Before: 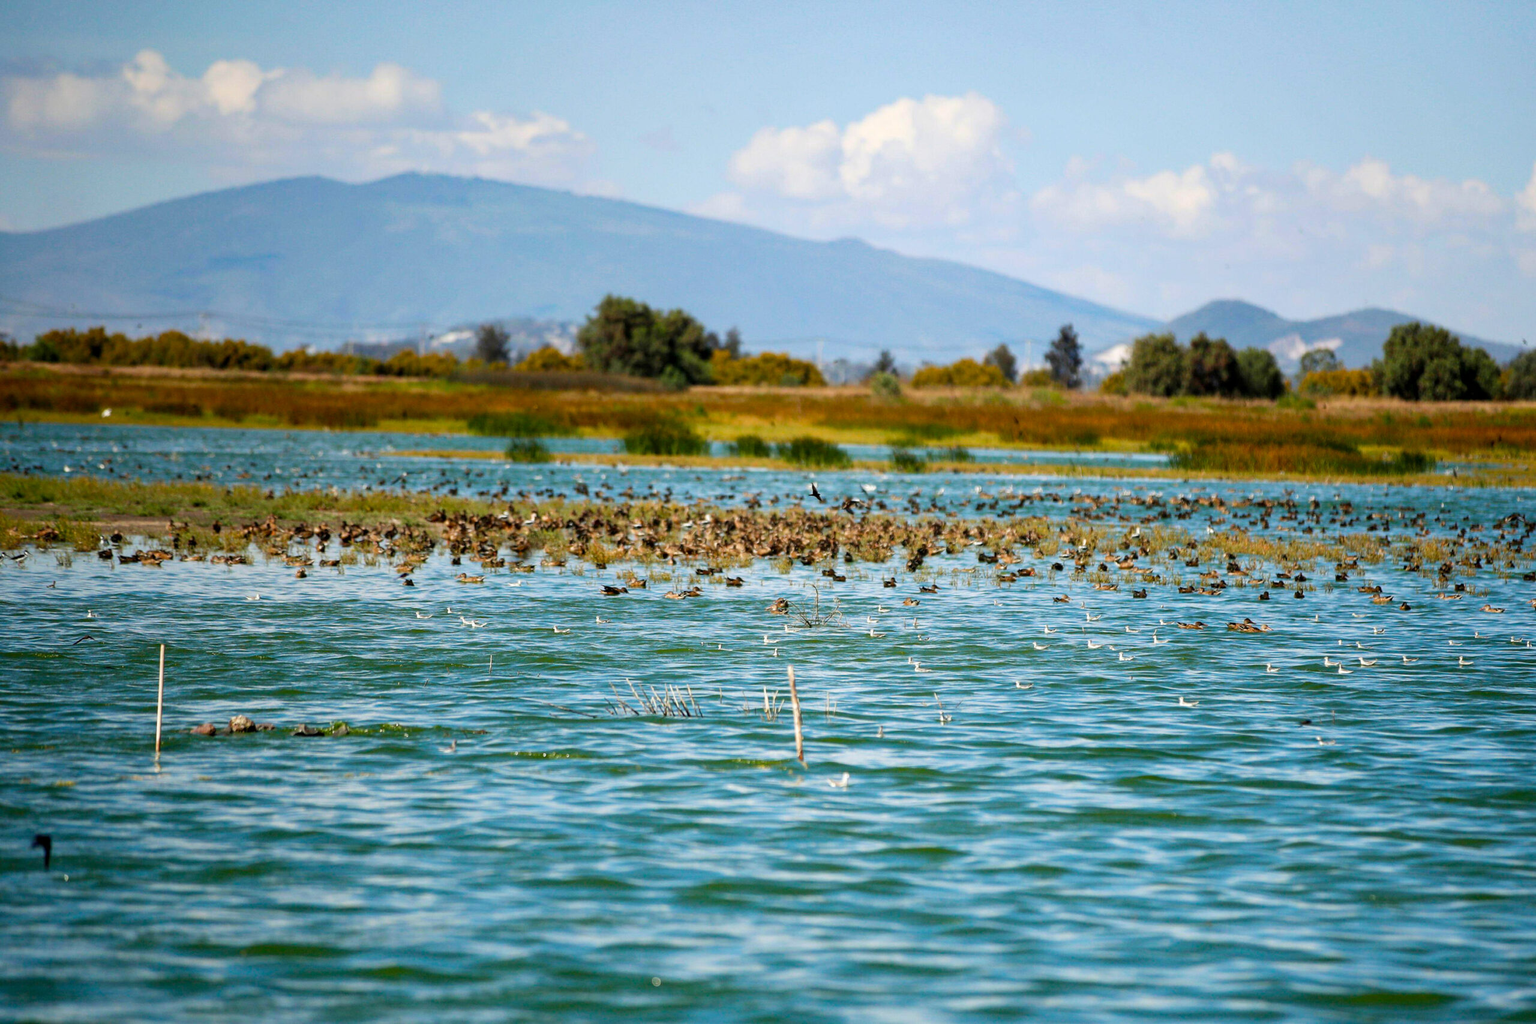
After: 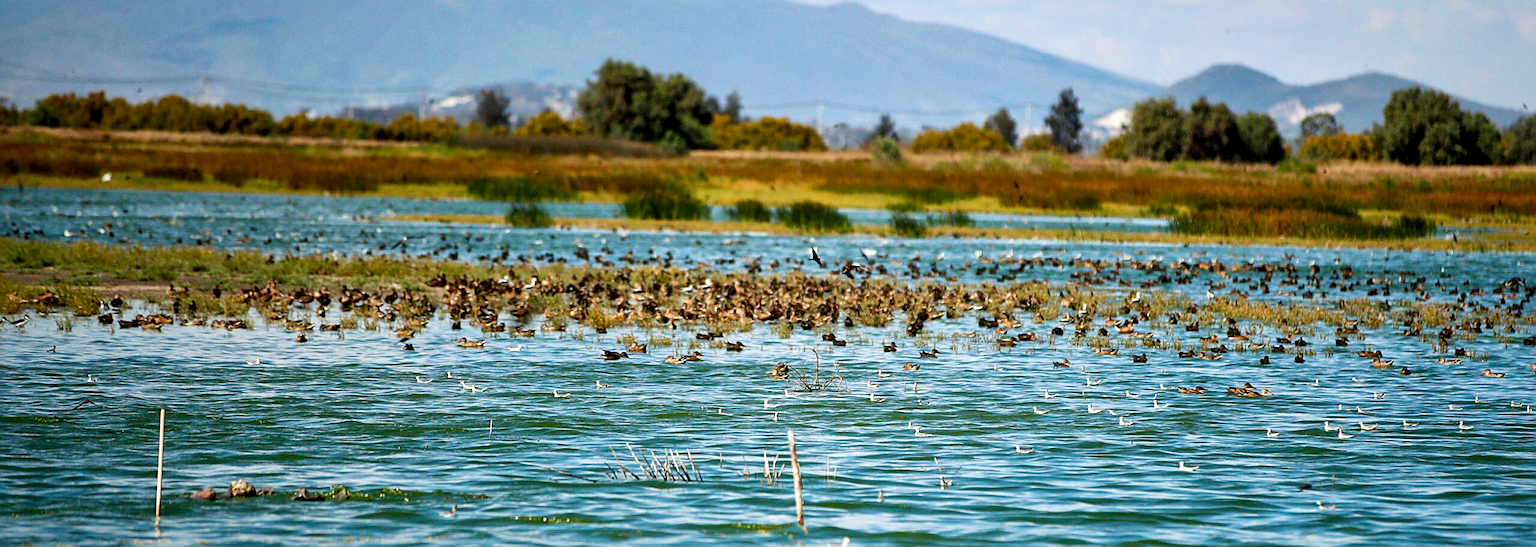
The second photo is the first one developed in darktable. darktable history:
sharpen: on, module defaults
crop and rotate: top 23.043%, bottom 23.437%
local contrast: mode bilateral grid, contrast 20, coarseness 50, detail 148%, midtone range 0.2
